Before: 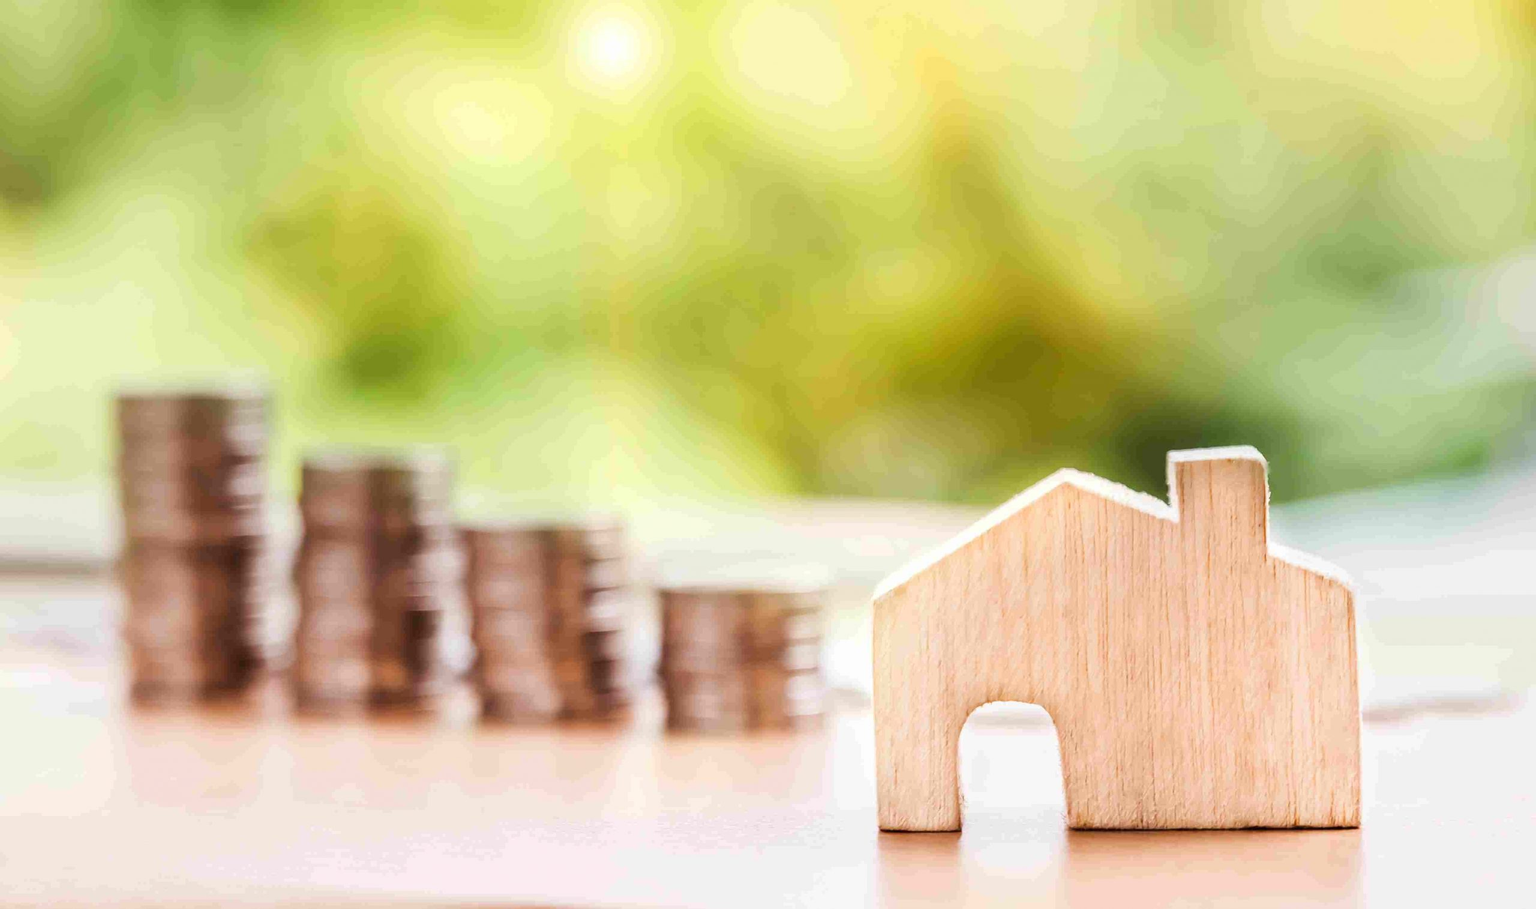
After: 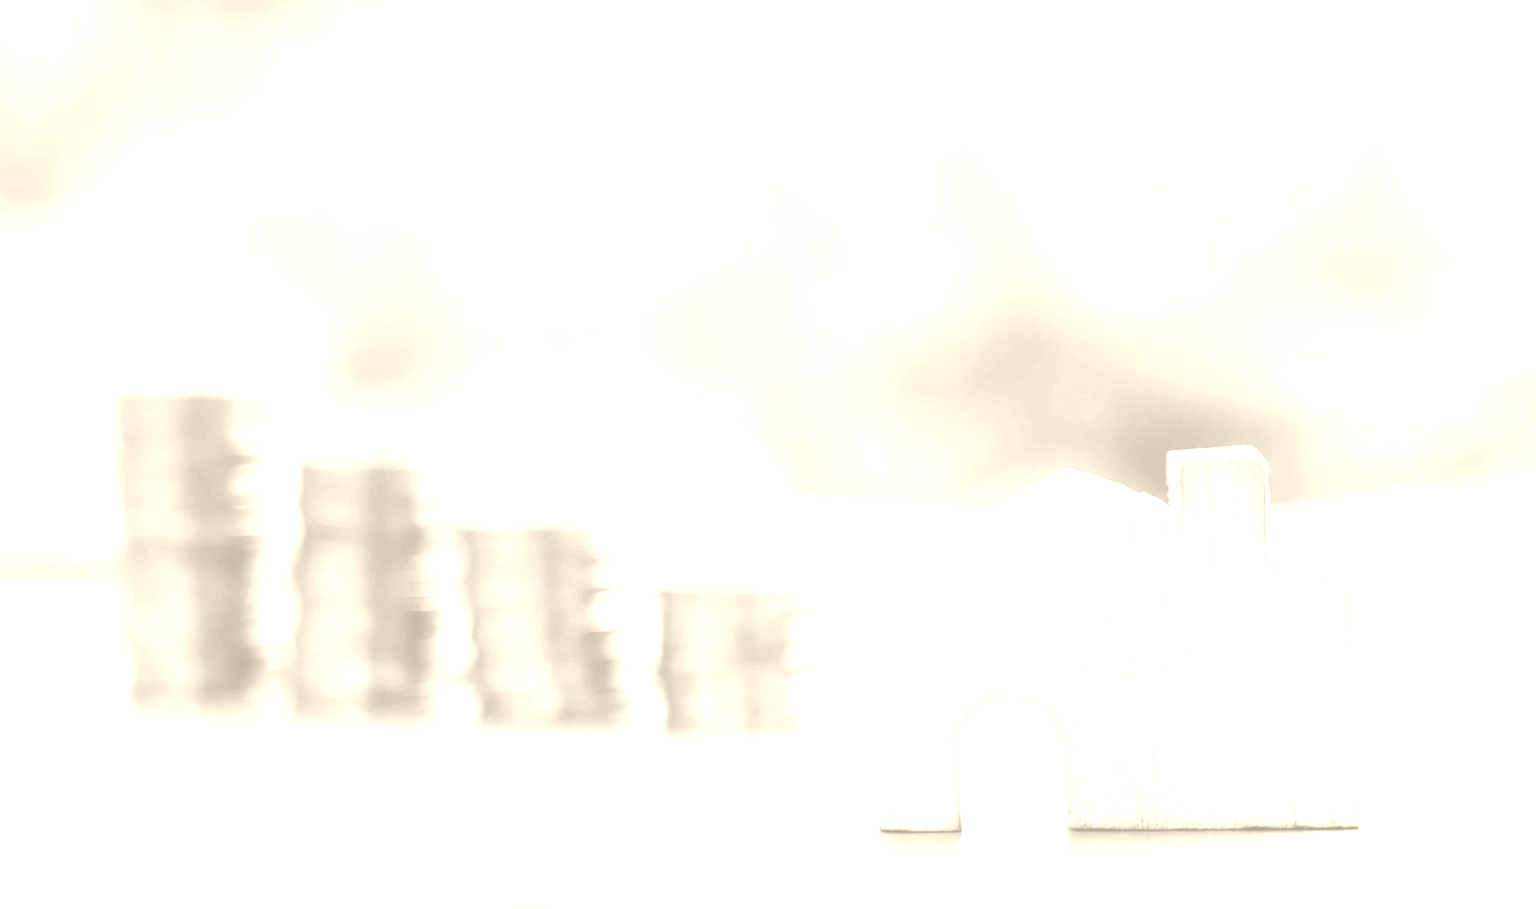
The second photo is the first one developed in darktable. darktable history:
colorize: hue 36°, saturation 71%, lightness 80.79%
color correction: highlights a* 5.3, highlights b* 24.26, shadows a* -15.58, shadows b* 4.02
color balance rgb: perceptual saturation grading › global saturation 20%, global vibrance 20%
